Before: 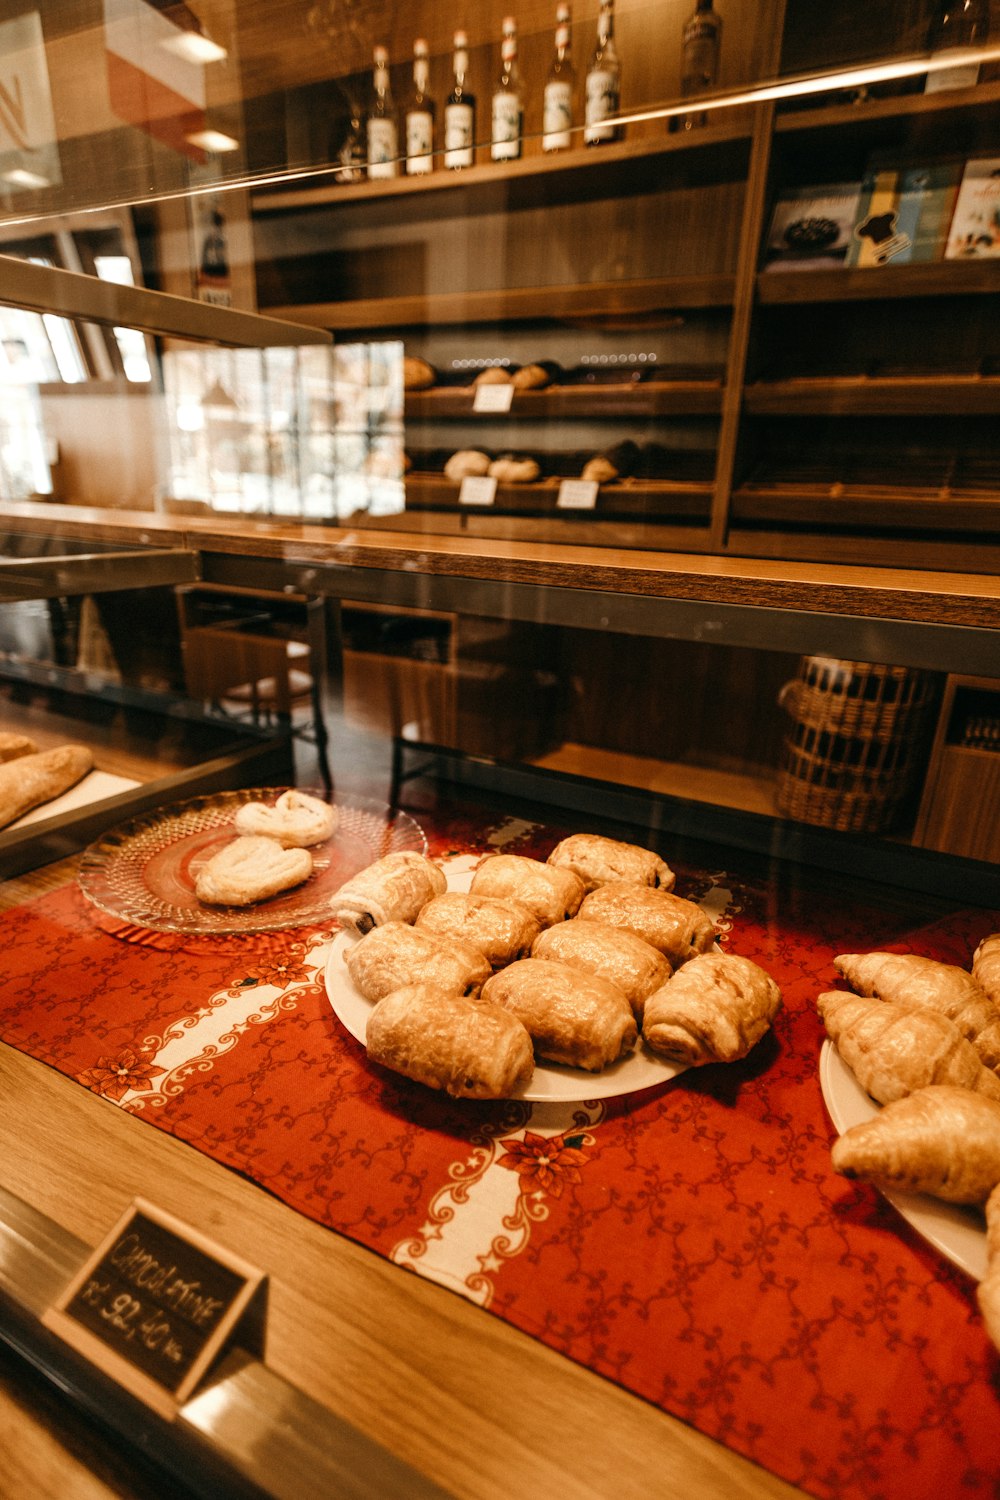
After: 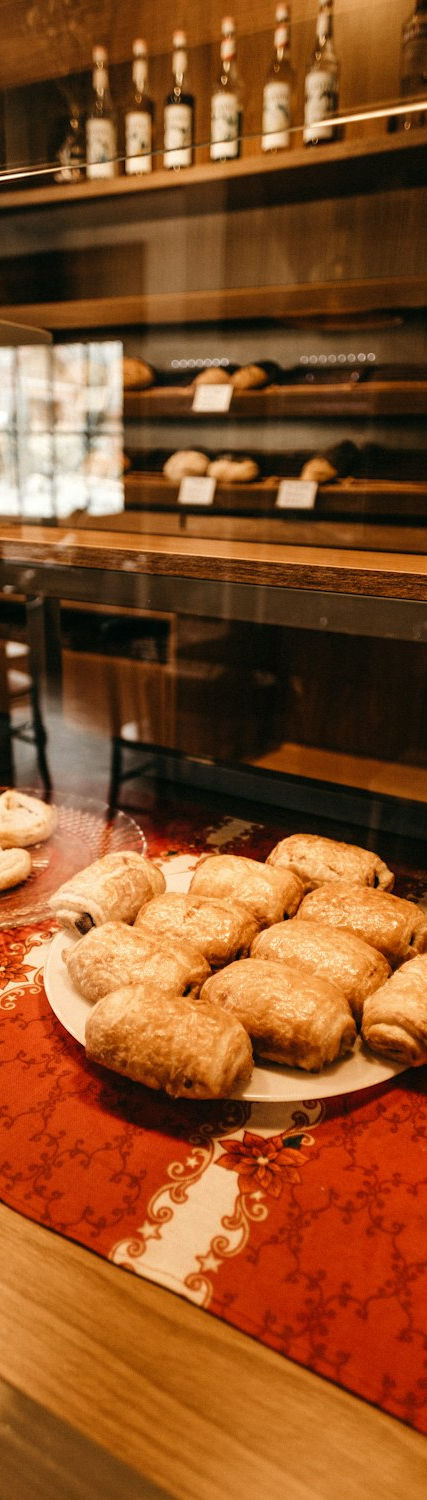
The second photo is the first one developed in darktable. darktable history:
crop: left 28.179%, right 29.059%
